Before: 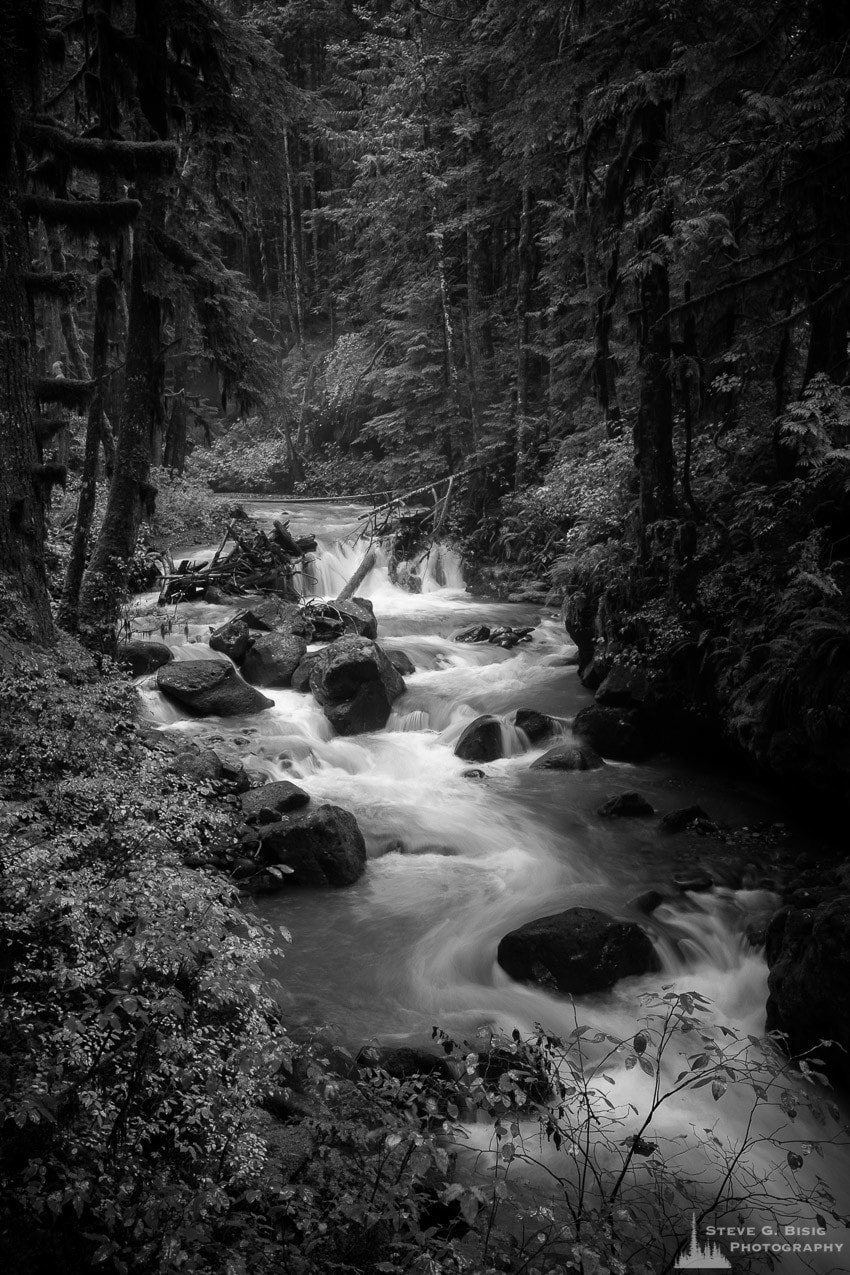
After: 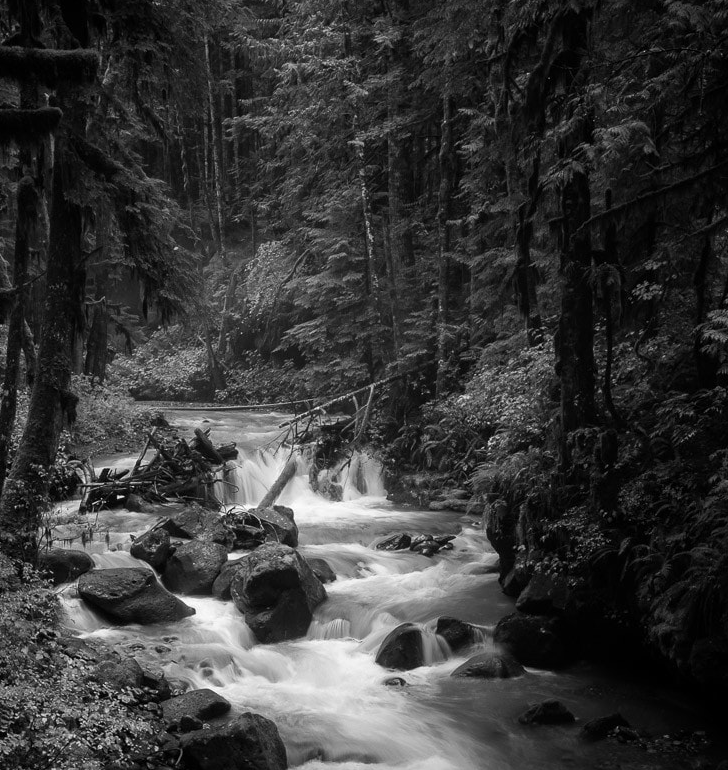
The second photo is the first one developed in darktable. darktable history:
crop and rotate: left 9.345%, top 7.22%, right 4.982%, bottom 32.331%
color zones: curves: ch1 [(0.25, 0.61) (0.75, 0.248)]
